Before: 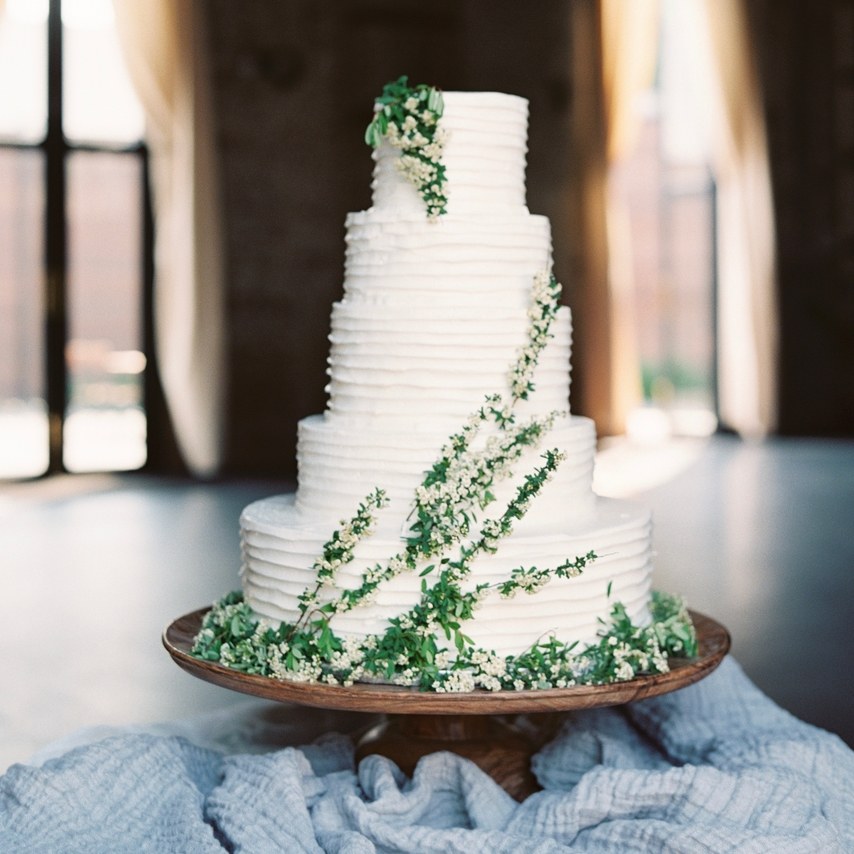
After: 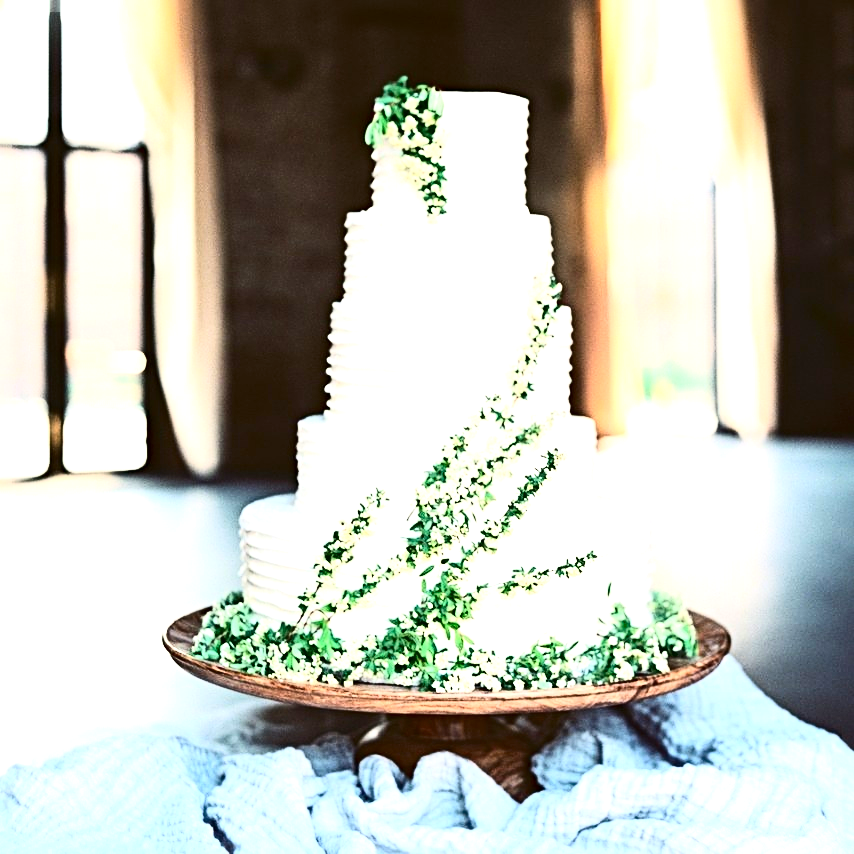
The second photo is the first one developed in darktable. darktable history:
sharpen: radius 4.895
exposure: black level correction 0, exposure 1.2 EV, compensate highlight preservation false
contrast brightness saturation: contrast 0.409, brightness 0.099, saturation 0.206
